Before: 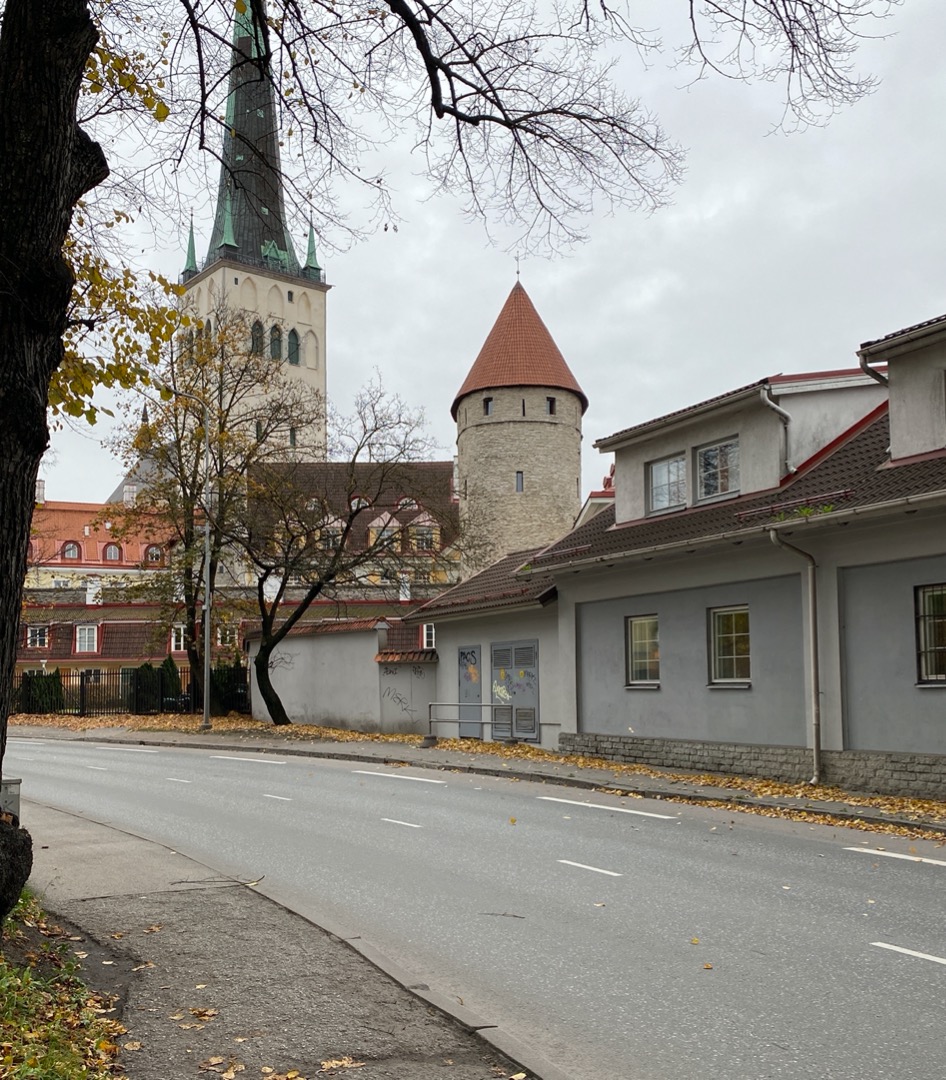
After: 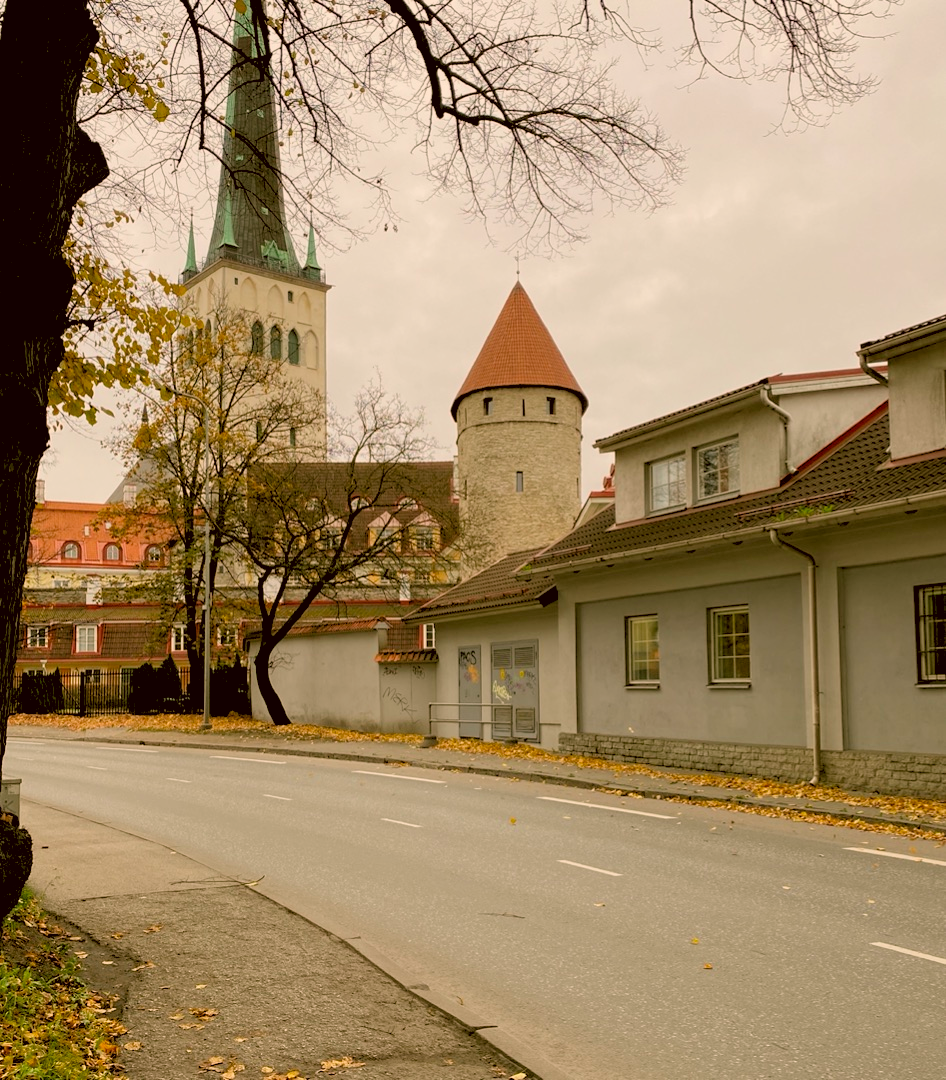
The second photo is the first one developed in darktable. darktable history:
rgb levels: preserve colors sum RGB, levels [[0.038, 0.433, 0.934], [0, 0.5, 1], [0, 0.5, 1]]
color correction: highlights a* 8.98, highlights b* 15.09, shadows a* -0.49, shadows b* 26.52
